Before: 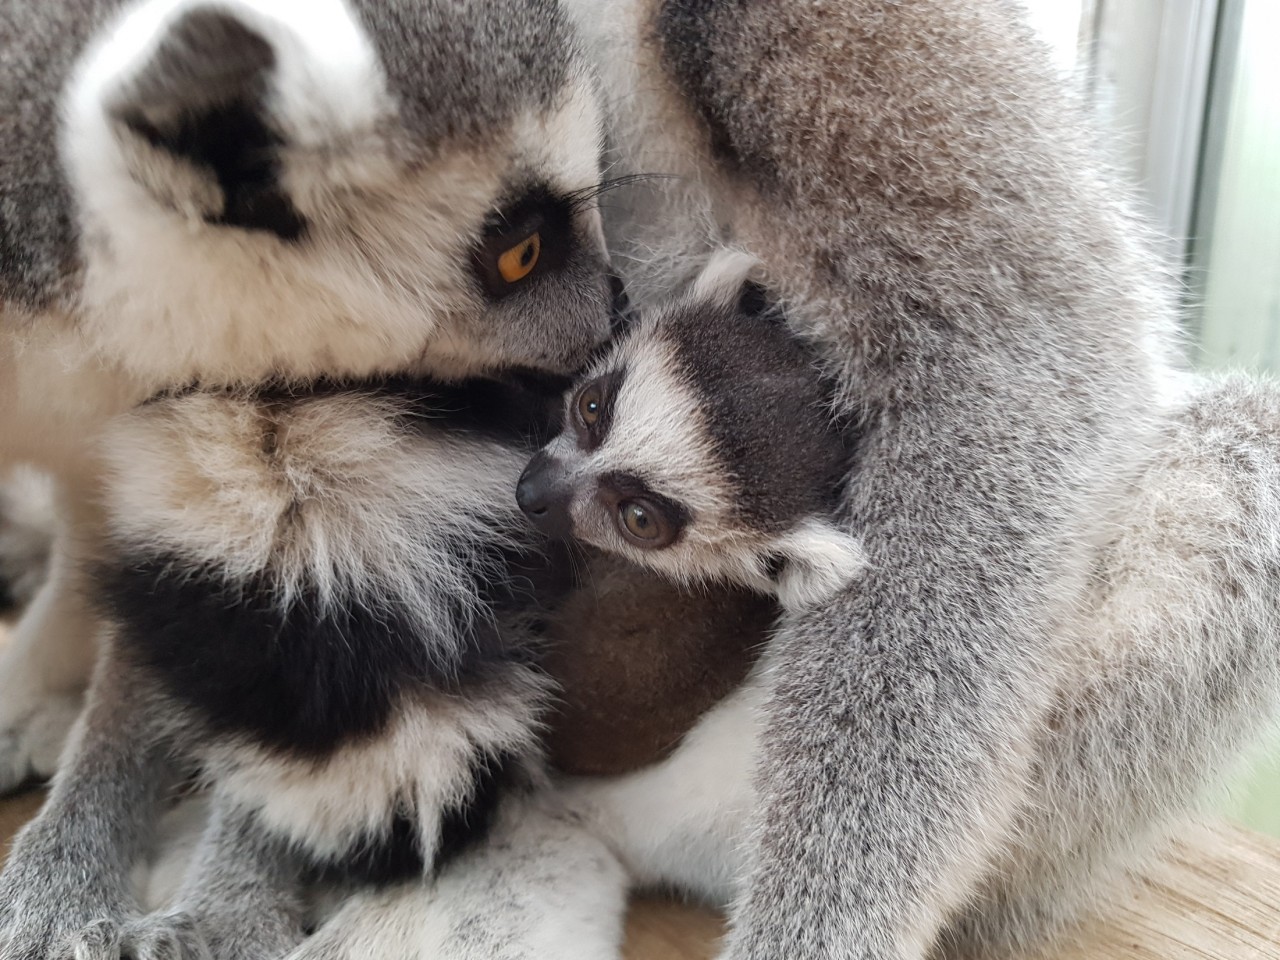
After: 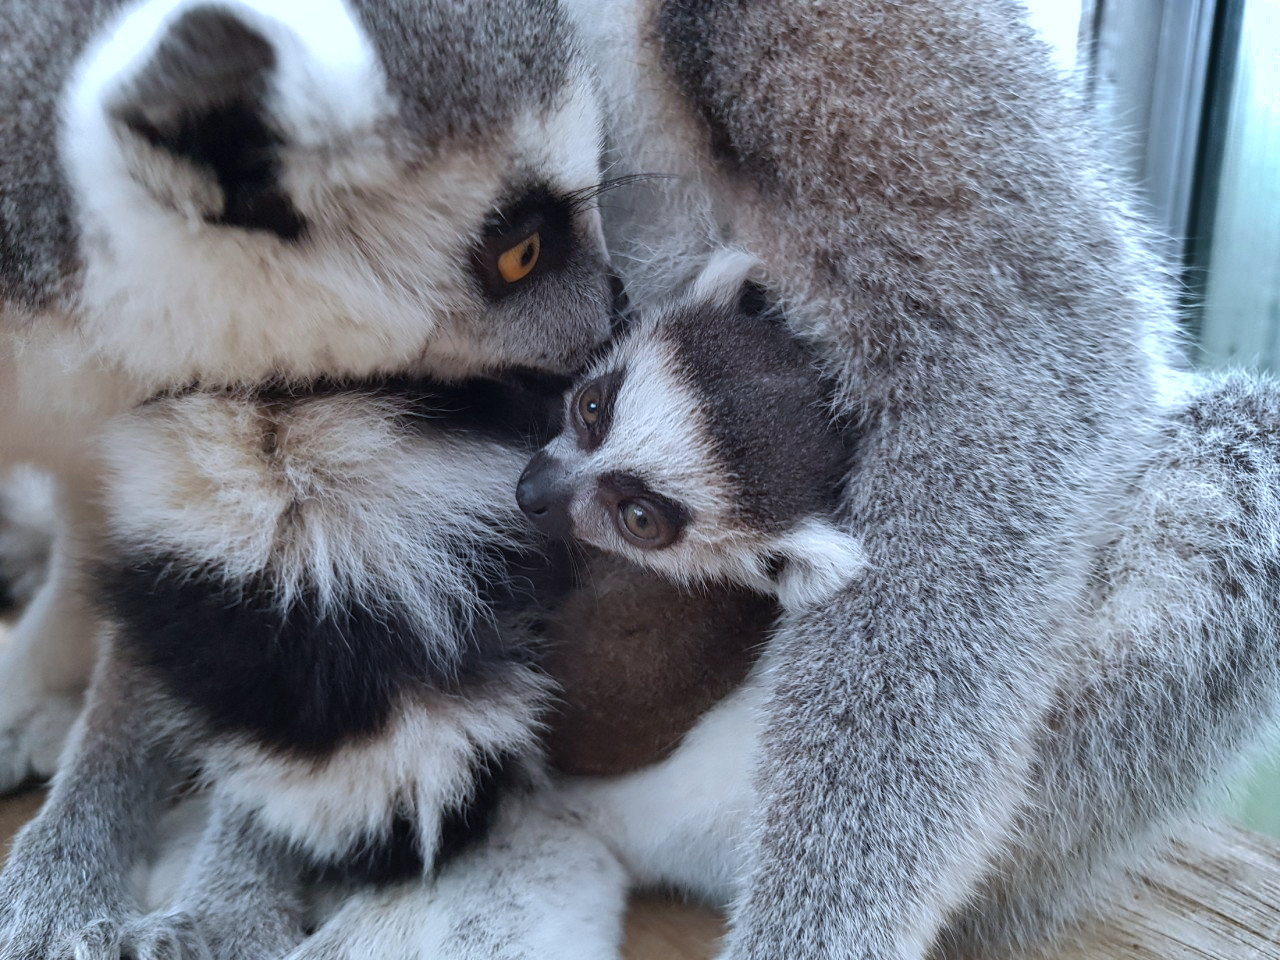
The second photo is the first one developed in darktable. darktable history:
color calibration: illuminant as shot in camera, x 0.379, y 0.381, temperature 4096.05 K, gamut compression 1.75
shadows and highlights: radius 108.59, shadows 40.7, highlights -71.88, highlights color adjustment 39.38%, low approximation 0.01, soften with gaussian
